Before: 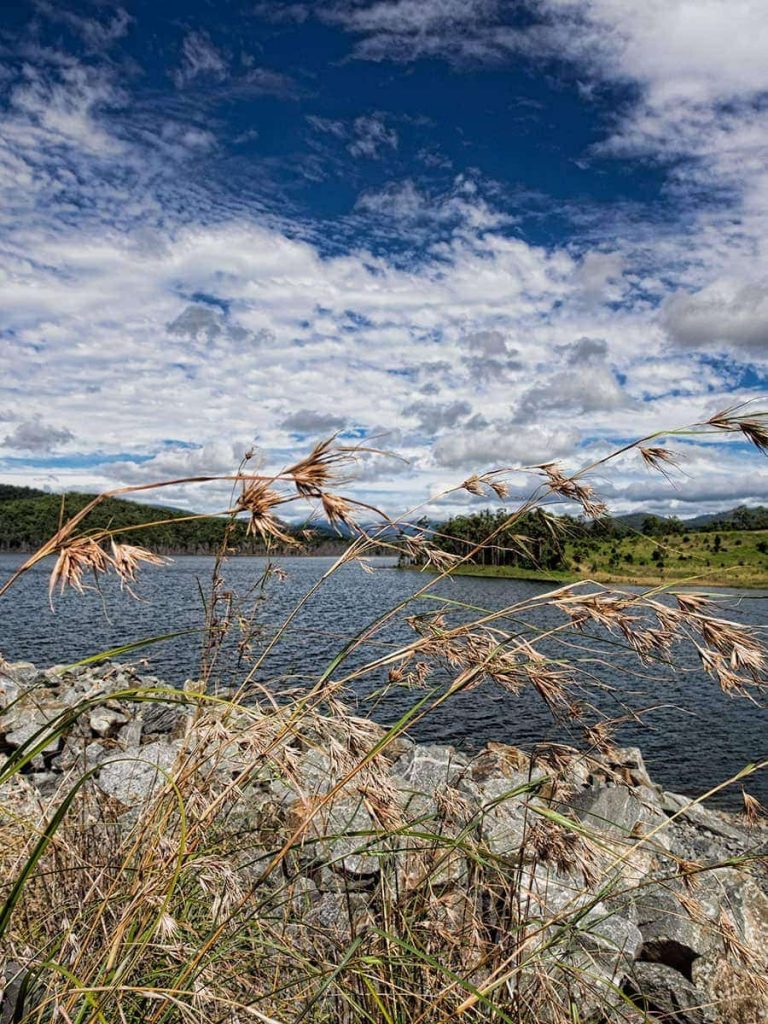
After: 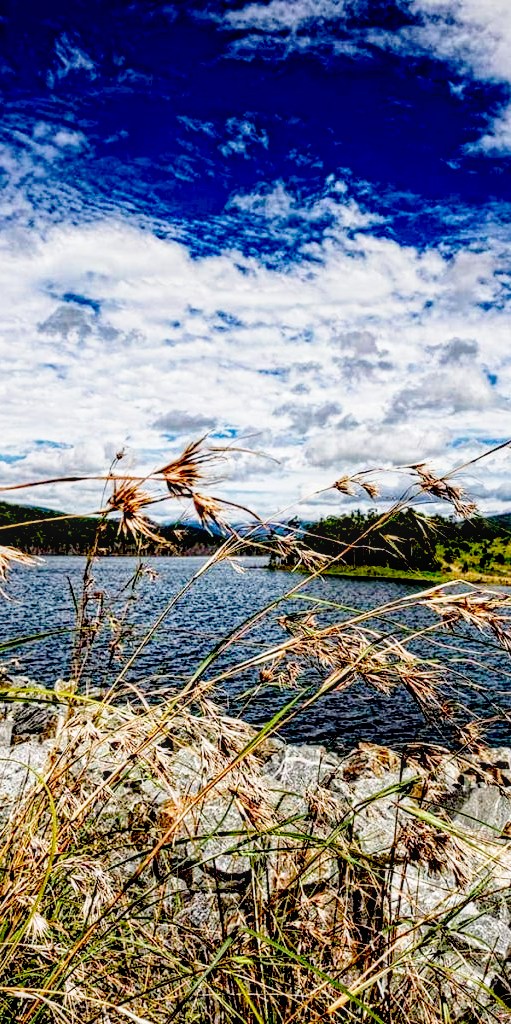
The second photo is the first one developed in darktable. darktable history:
local contrast: on, module defaults
base curve: curves: ch0 [(0, 0) (0.028, 0.03) (0.121, 0.232) (0.46, 0.748) (0.859, 0.968) (1, 1)], preserve colors none
tone equalizer: on, module defaults
crop: left 16.899%, right 16.556%
exposure: black level correction 0.047, exposure 0.013 EV, compensate highlight preservation false
